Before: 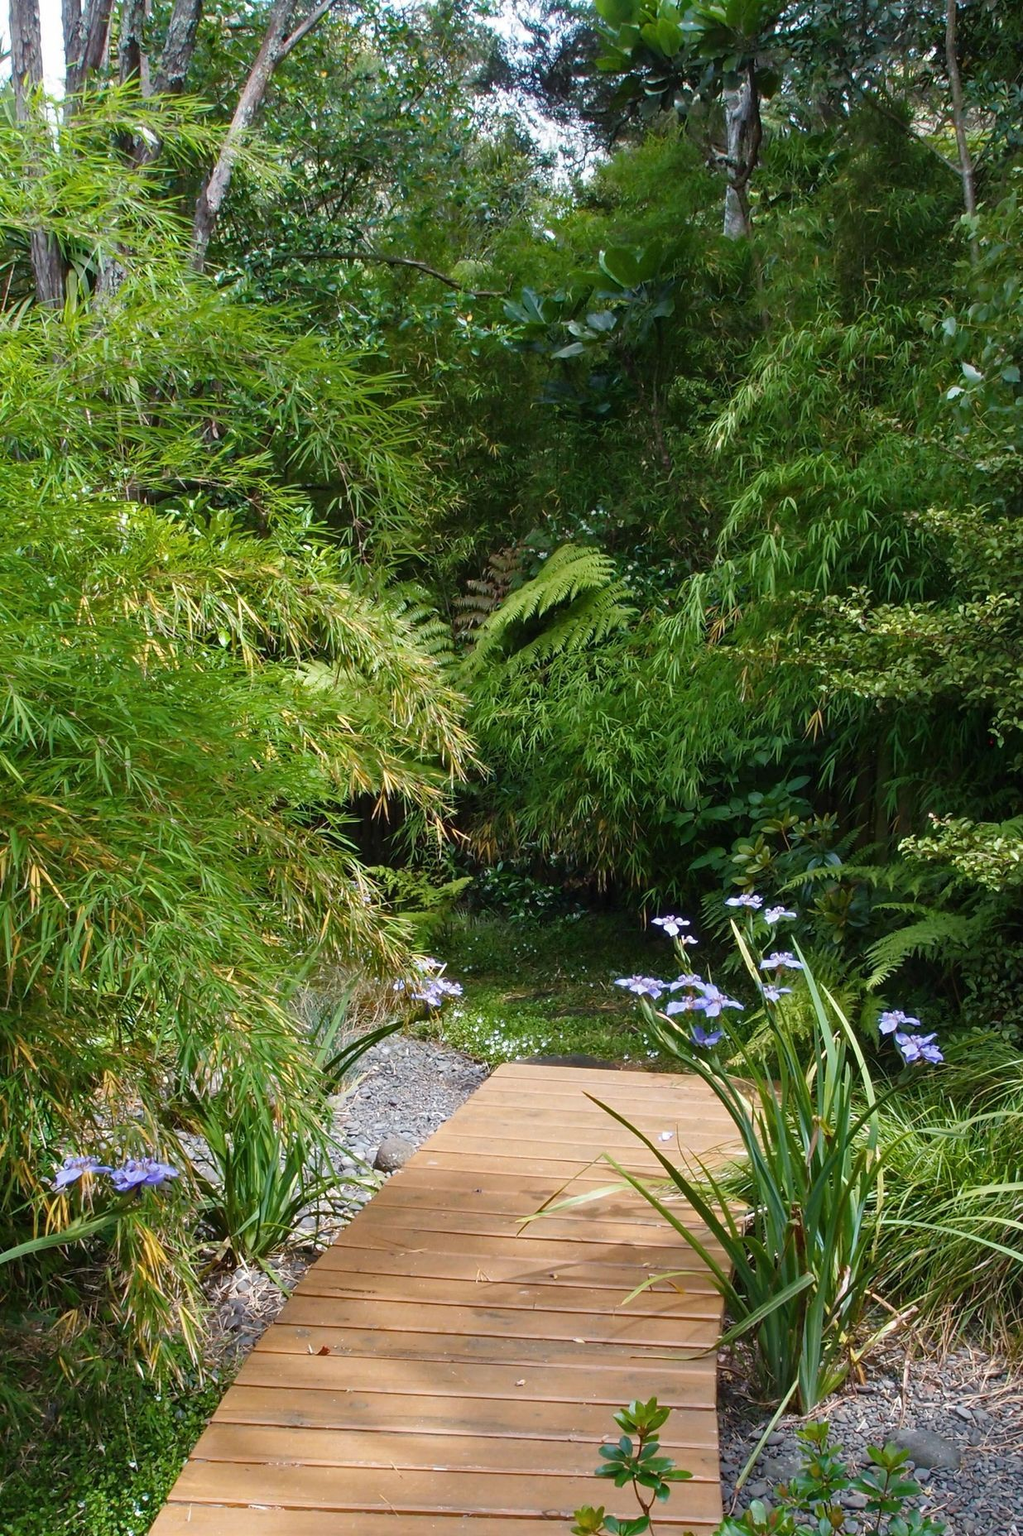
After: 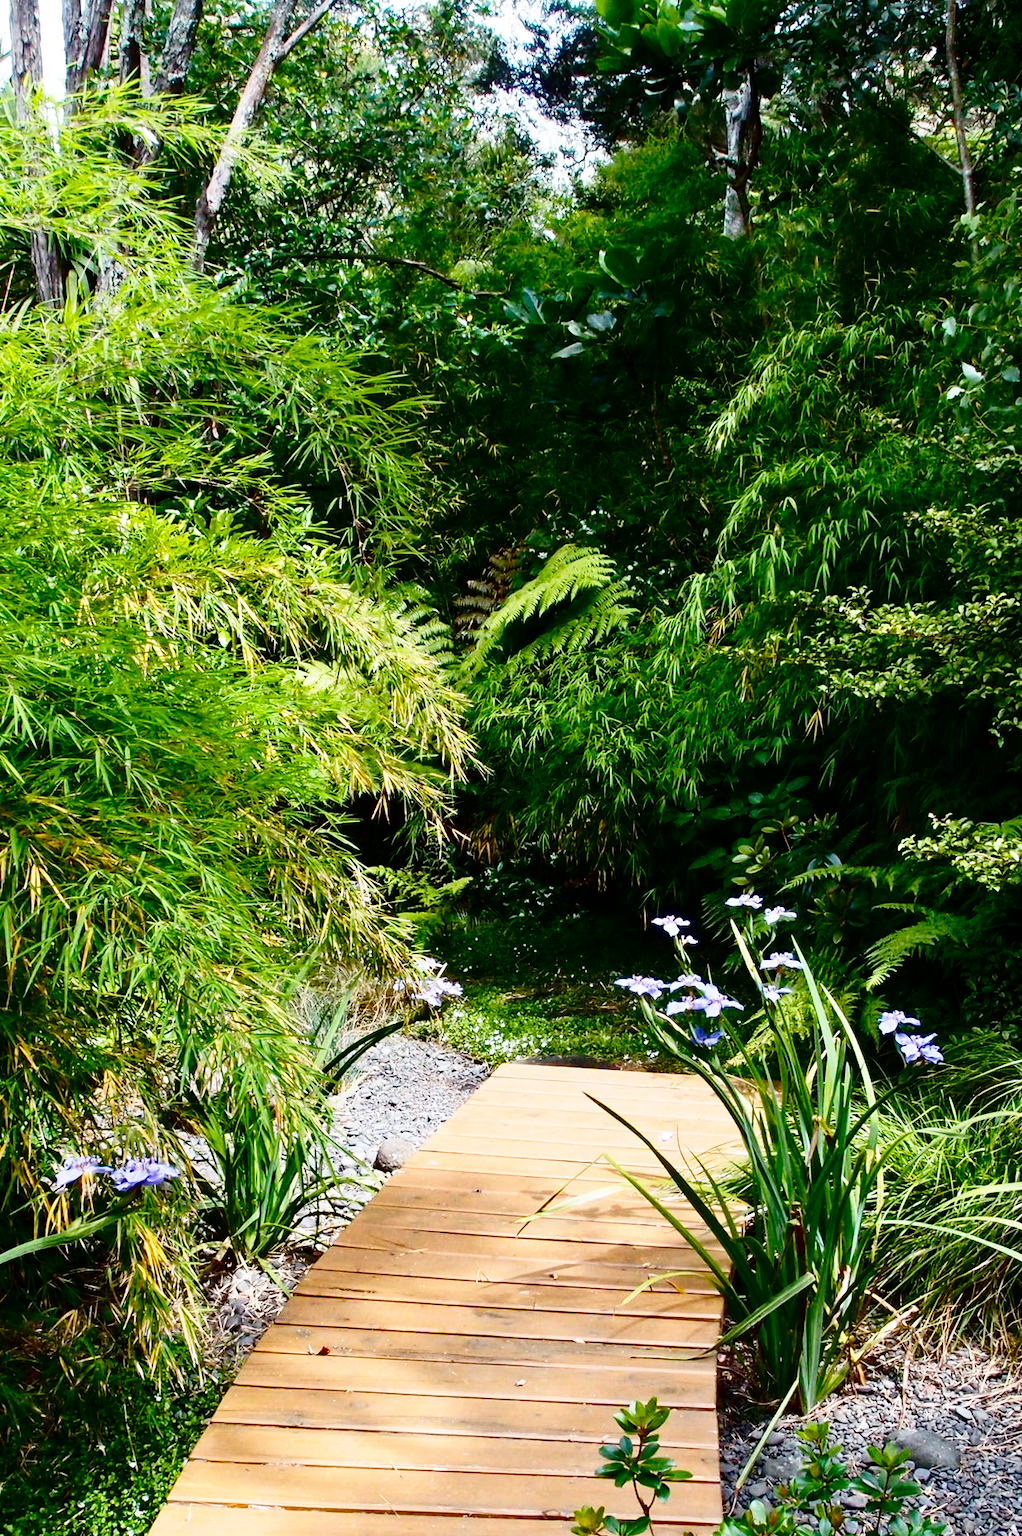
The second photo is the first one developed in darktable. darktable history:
base curve: curves: ch0 [(0, 0) (0.028, 0.03) (0.121, 0.232) (0.46, 0.748) (0.859, 0.968) (1, 1)], preserve colors none
contrast brightness saturation: contrast 0.24, brightness -0.24, saturation 0.14
